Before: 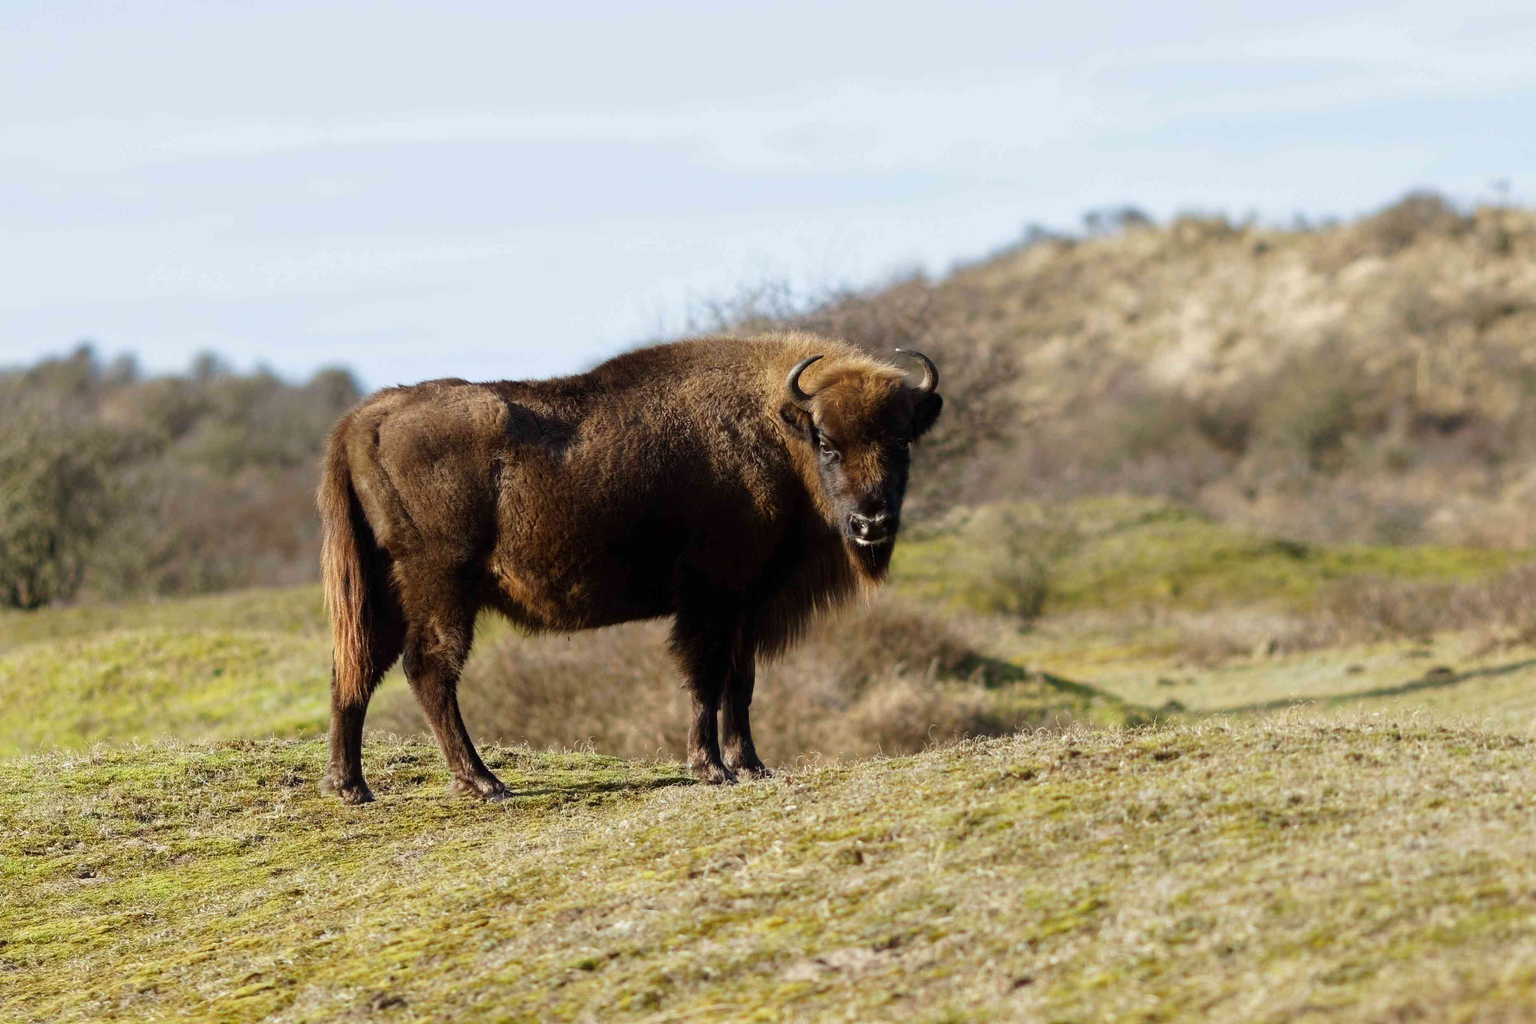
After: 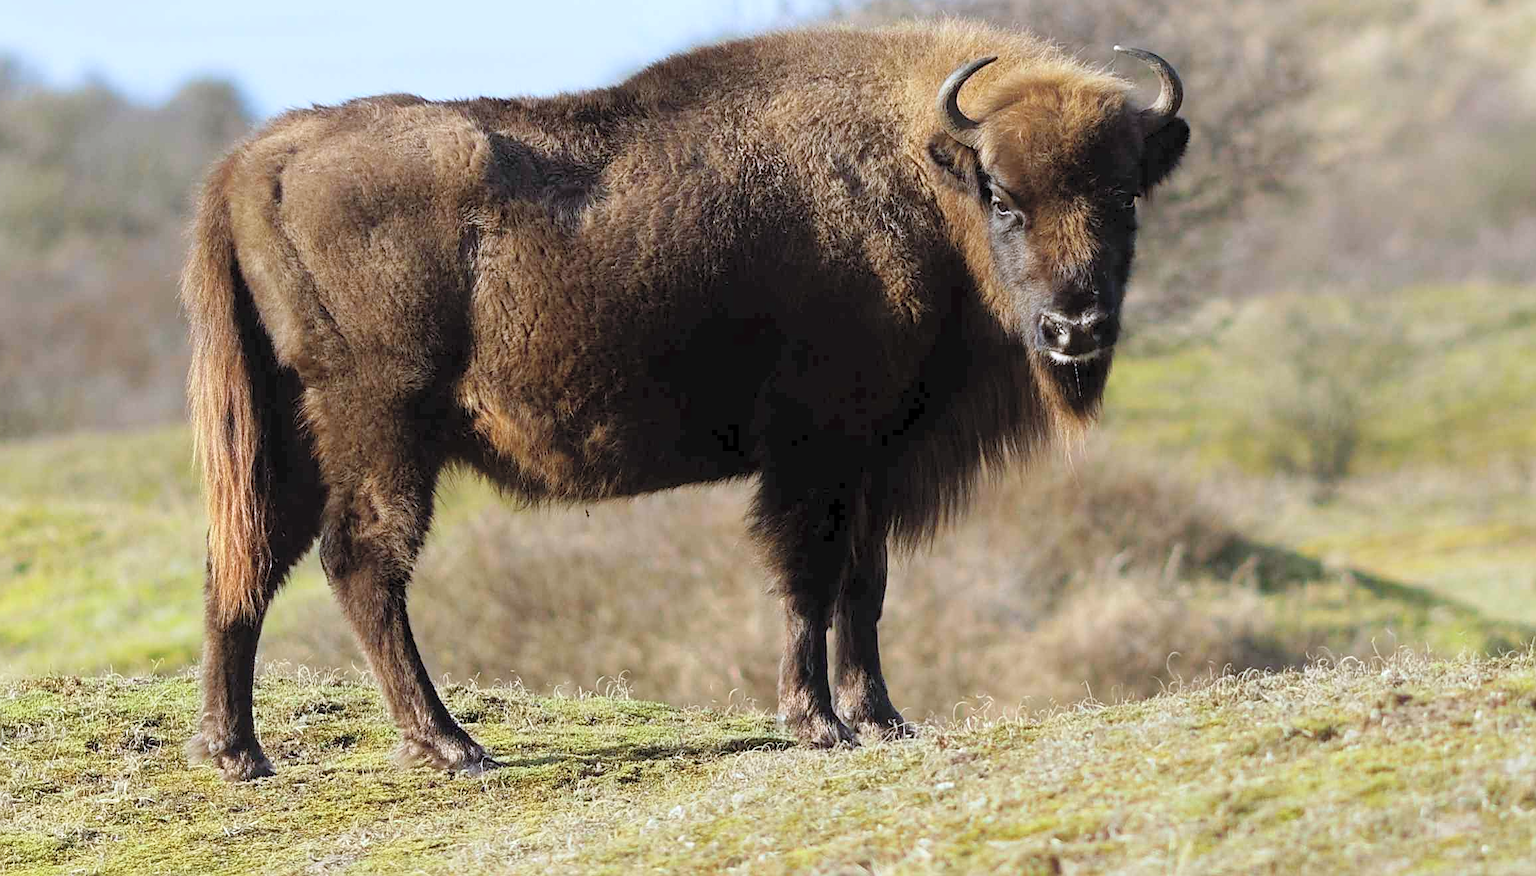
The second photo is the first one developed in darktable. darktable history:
white balance: red 0.954, blue 1.079
sharpen: on, module defaults
crop: left 13.312%, top 31.28%, right 24.627%, bottom 15.582%
contrast brightness saturation: brightness 0.28
